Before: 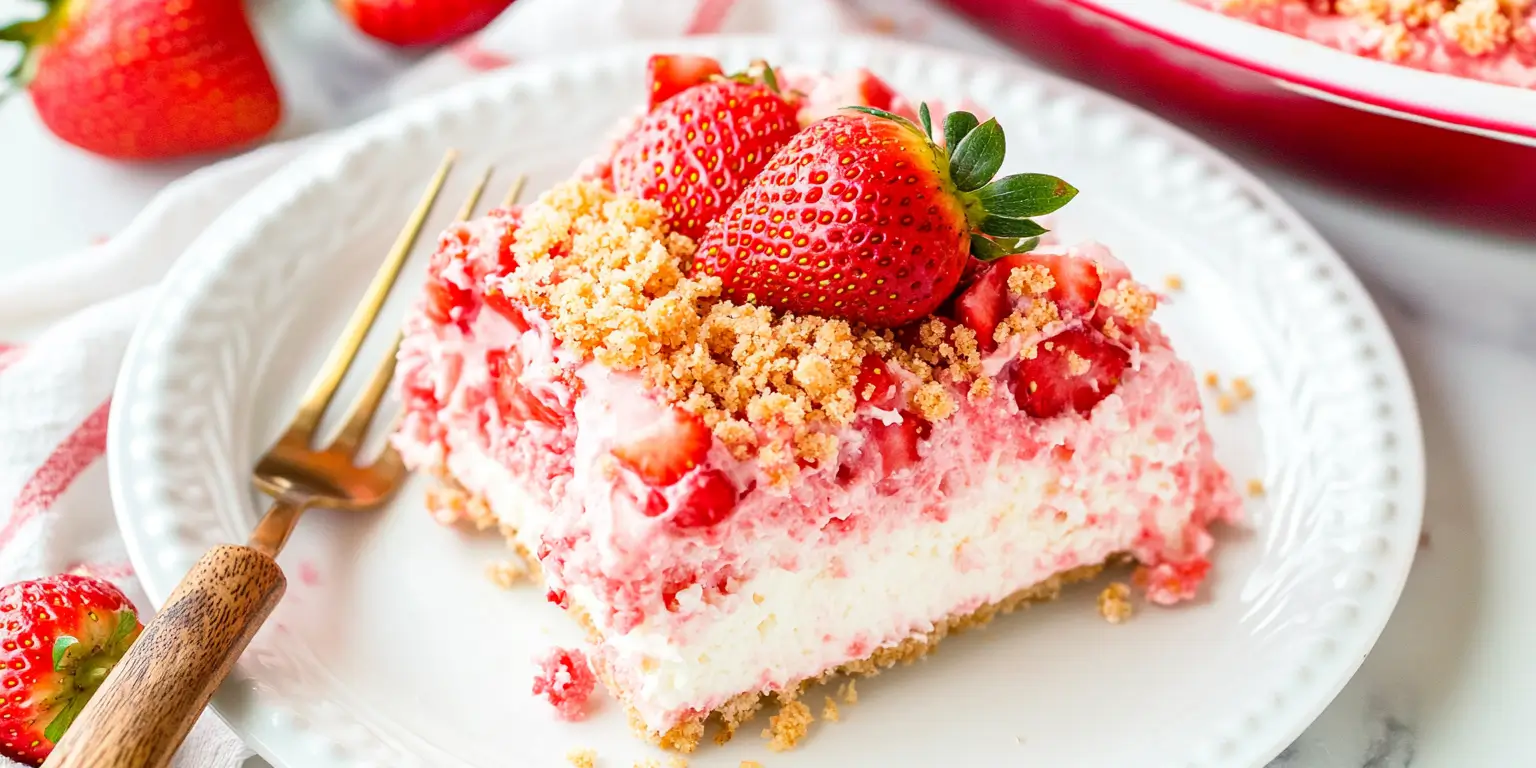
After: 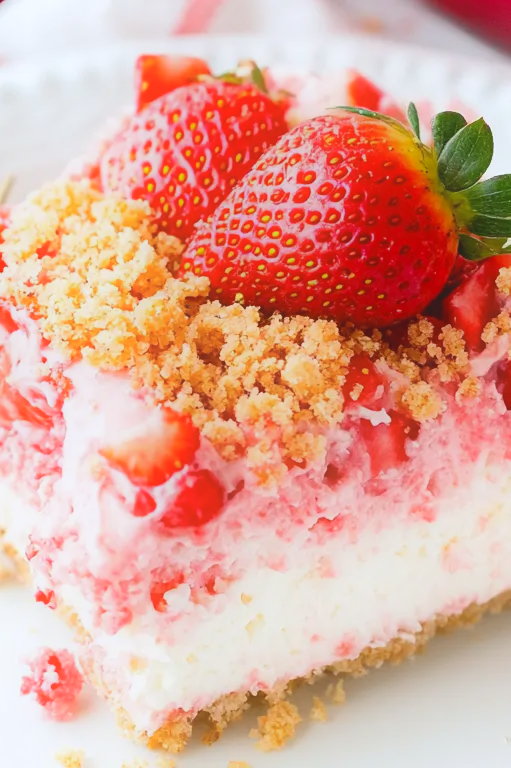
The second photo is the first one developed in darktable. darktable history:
contrast equalizer: octaves 7, y [[0.6 ×6], [0.55 ×6], [0 ×6], [0 ×6], [0 ×6]], mix -1
crop: left 33.36%, right 33.36%
white balance: red 0.98, blue 1.034
